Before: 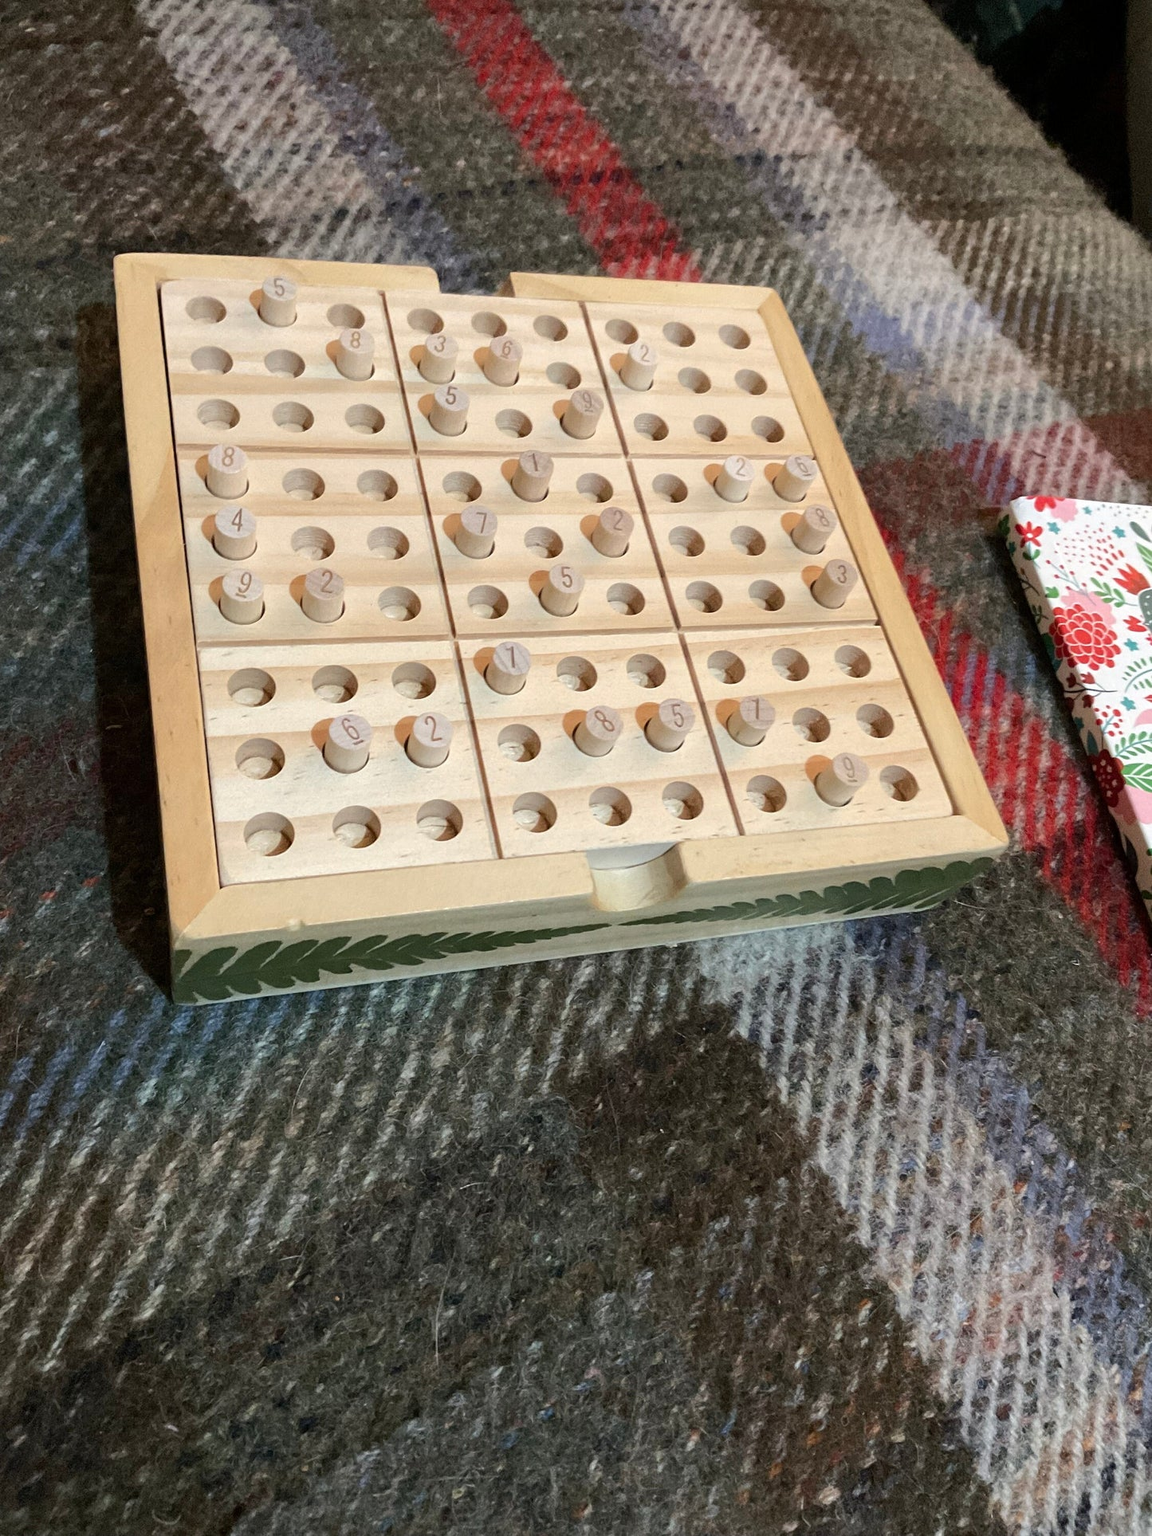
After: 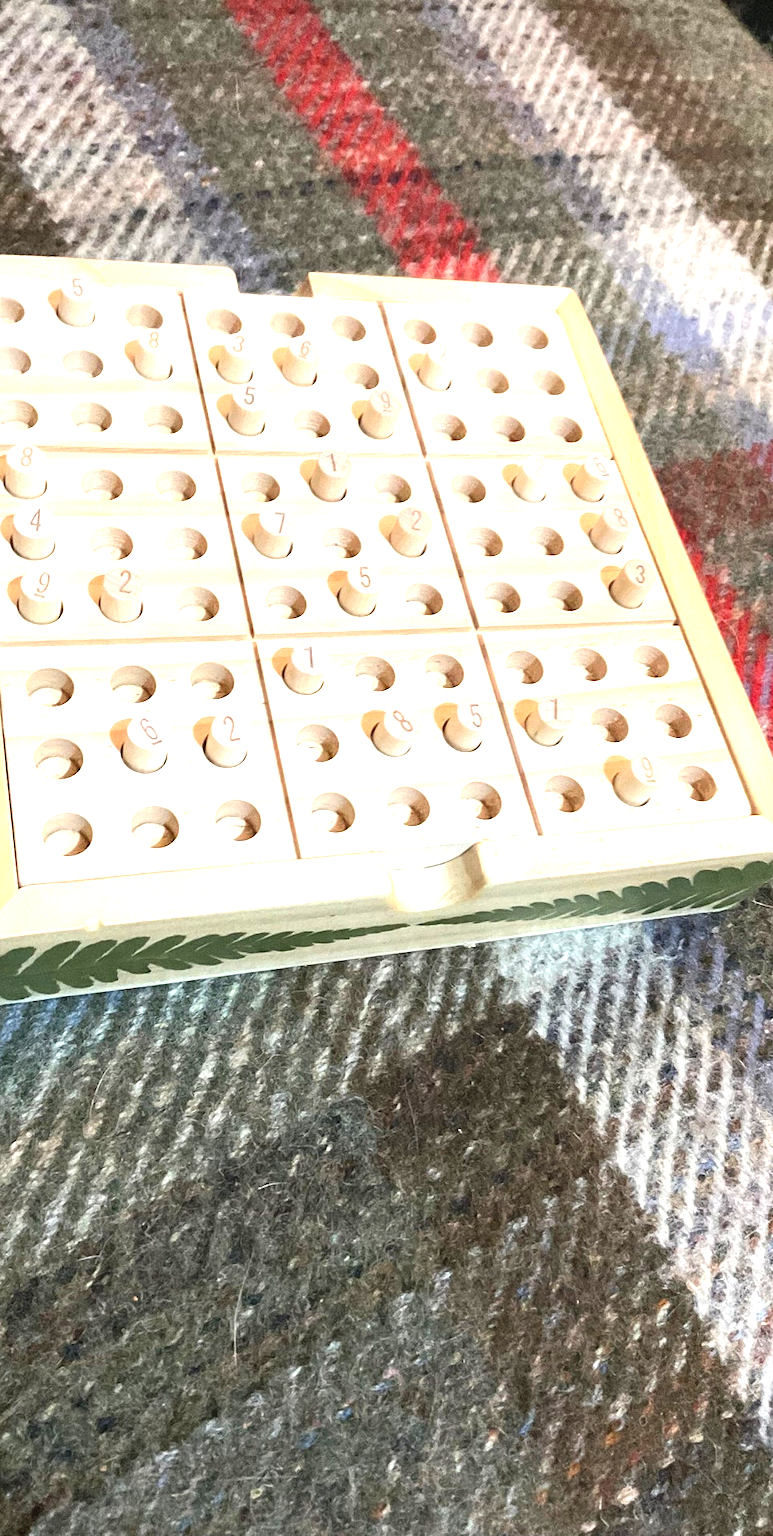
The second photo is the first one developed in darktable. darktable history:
crop and rotate: left 17.525%, right 15.234%
exposure: black level correction -0.001, exposure 1.338 EV, compensate highlight preservation false
